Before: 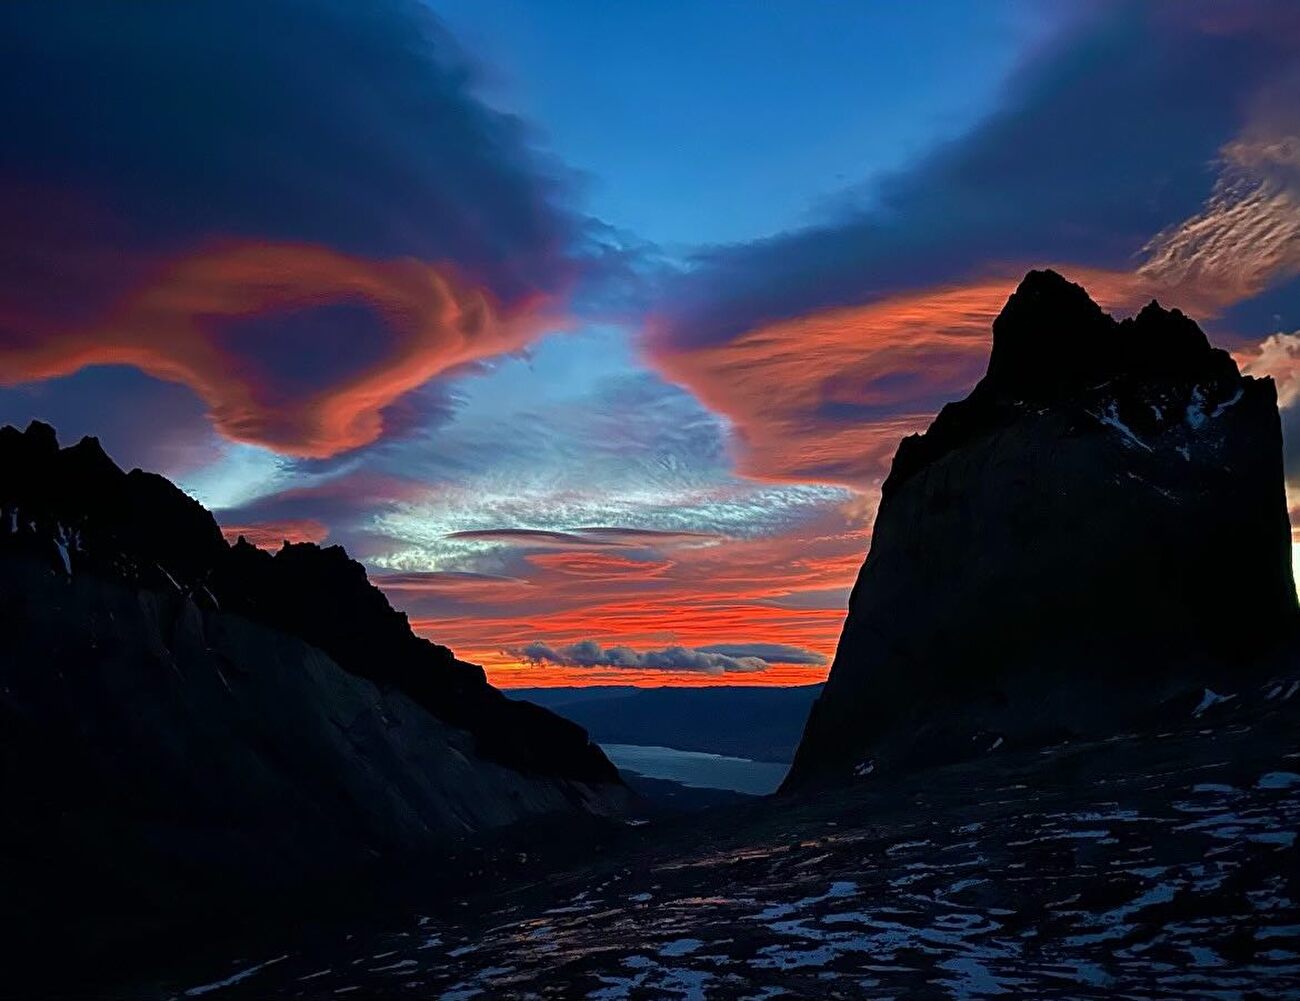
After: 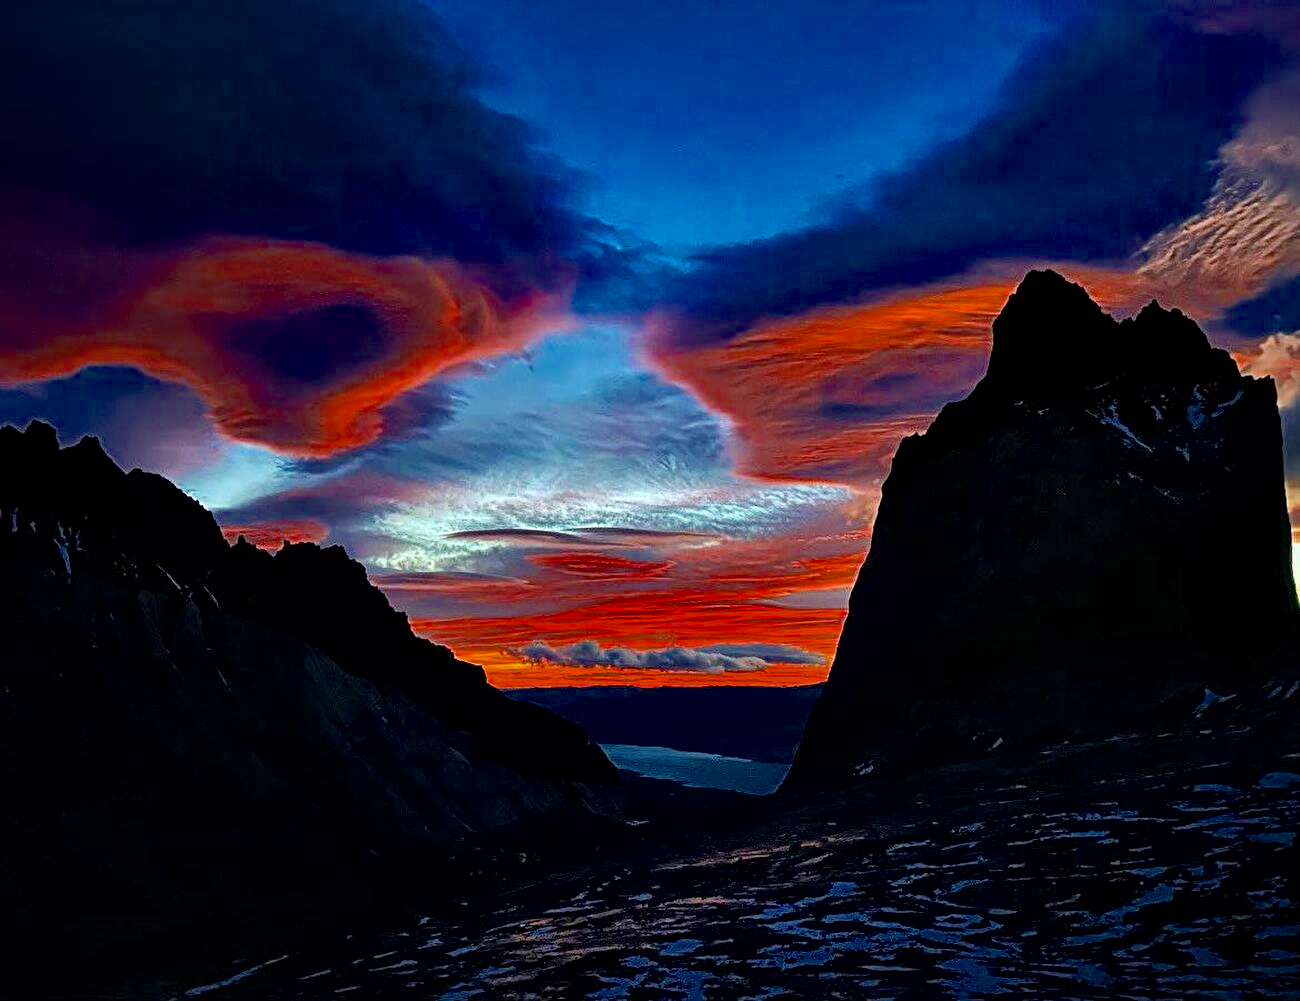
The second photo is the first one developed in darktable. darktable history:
color balance rgb: shadows lift › hue 86.64°, perceptual saturation grading › global saturation 25.703%, saturation formula JzAzBz (2021)
local contrast: mode bilateral grid, contrast 26, coarseness 60, detail 151%, midtone range 0.2
